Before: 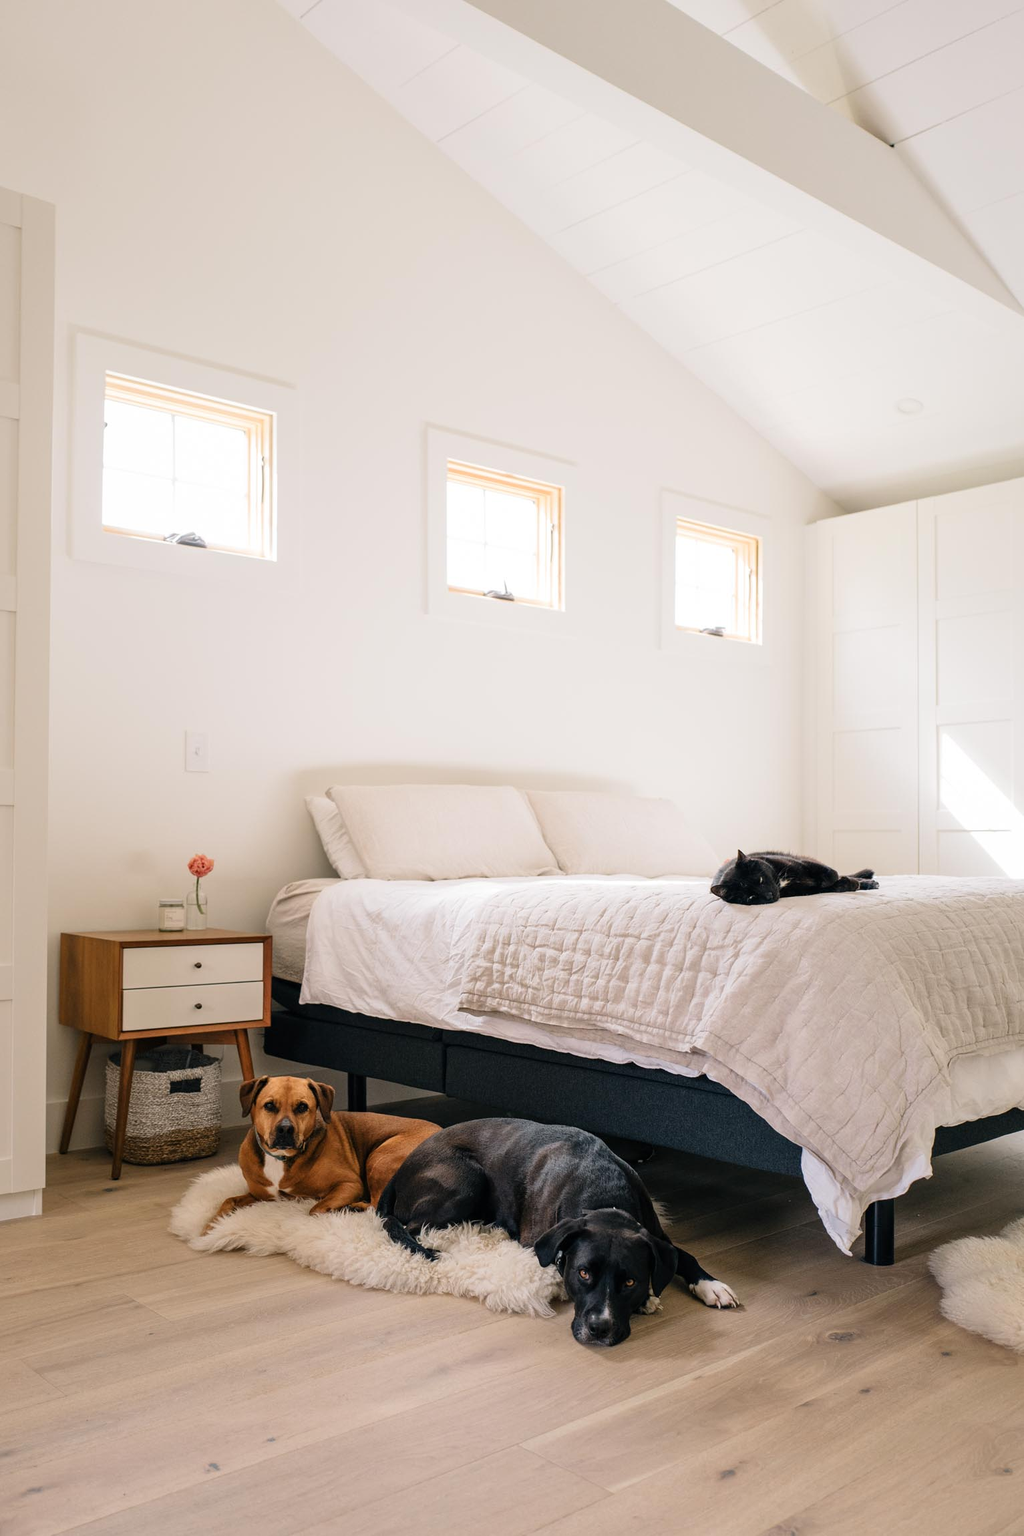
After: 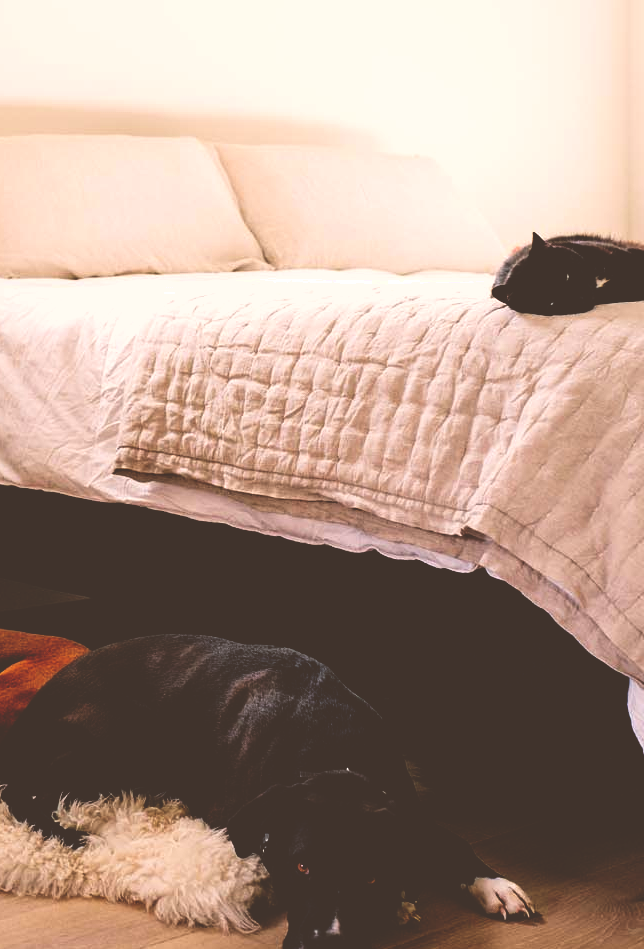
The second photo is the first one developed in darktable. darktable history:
base curve: curves: ch0 [(0, 0.036) (0.083, 0.04) (0.804, 1)], preserve colors none
tone equalizer: edges refinement/feathering 500, mask exposure compensation -1.57 EV, preserve details no
color correction: highlights a* 6.2, highlights b* 7.47, shadows a* 5.36, shadows b* 7.21, saturation 0.912
crop: left 37.33%, top 45.221%, right 20.622%, bottom 13.494%
